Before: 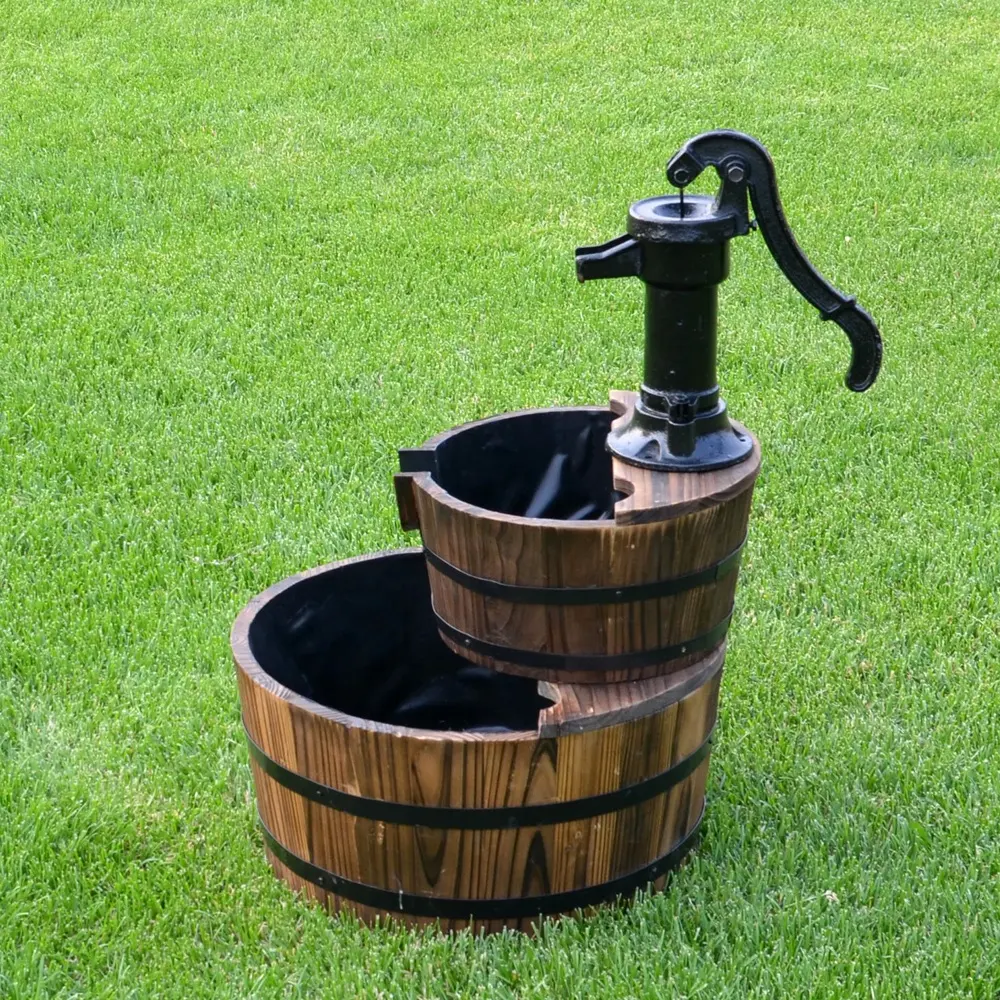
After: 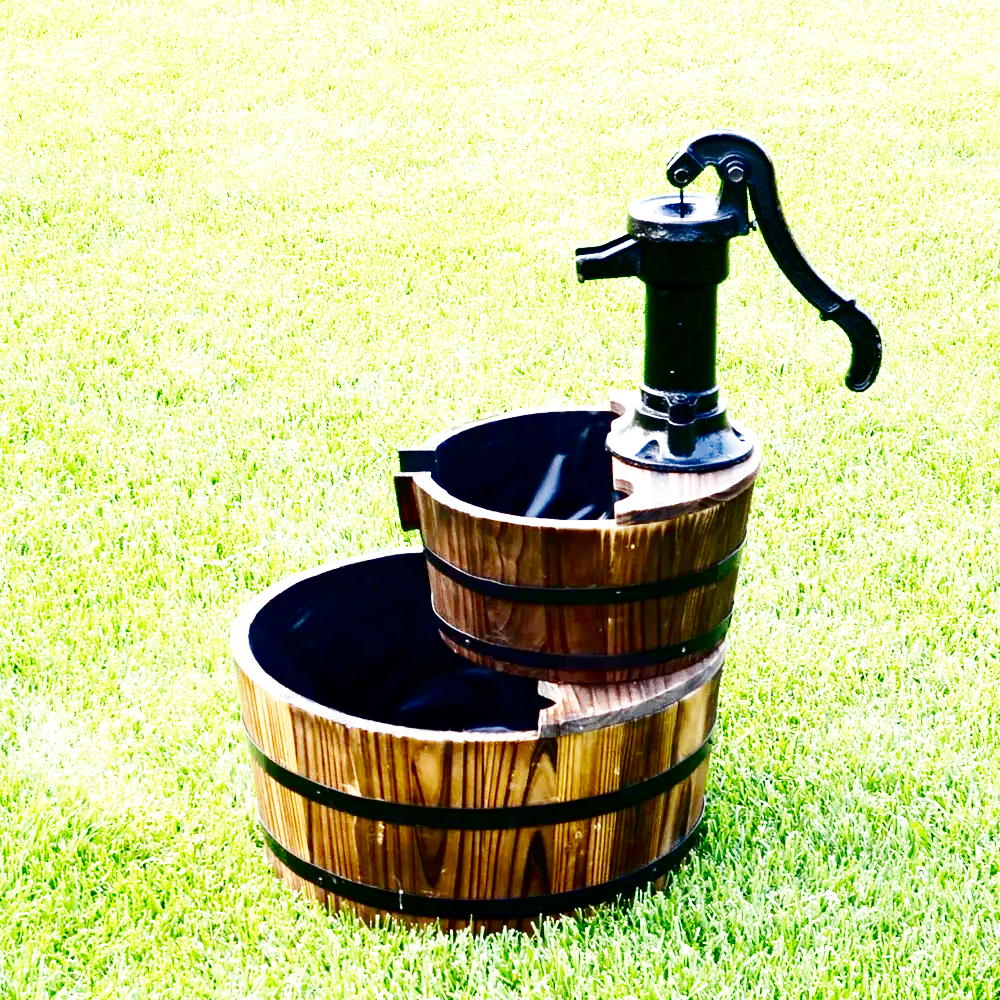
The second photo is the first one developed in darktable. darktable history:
contrast brightness saturation: contrast 0.09, brightness -0.59, saturation 0.17
exposure: exposure 1 EV, compensate highlight preservation false
base curve: curves: ch0 [(0, 0) (0.007, 0.004) (0.027, 0.03) (0.046, 0.07) (0.207, 0.54) (0.442, 0.872) (0.673, 0.972) (1, 1)], preserve colors none
